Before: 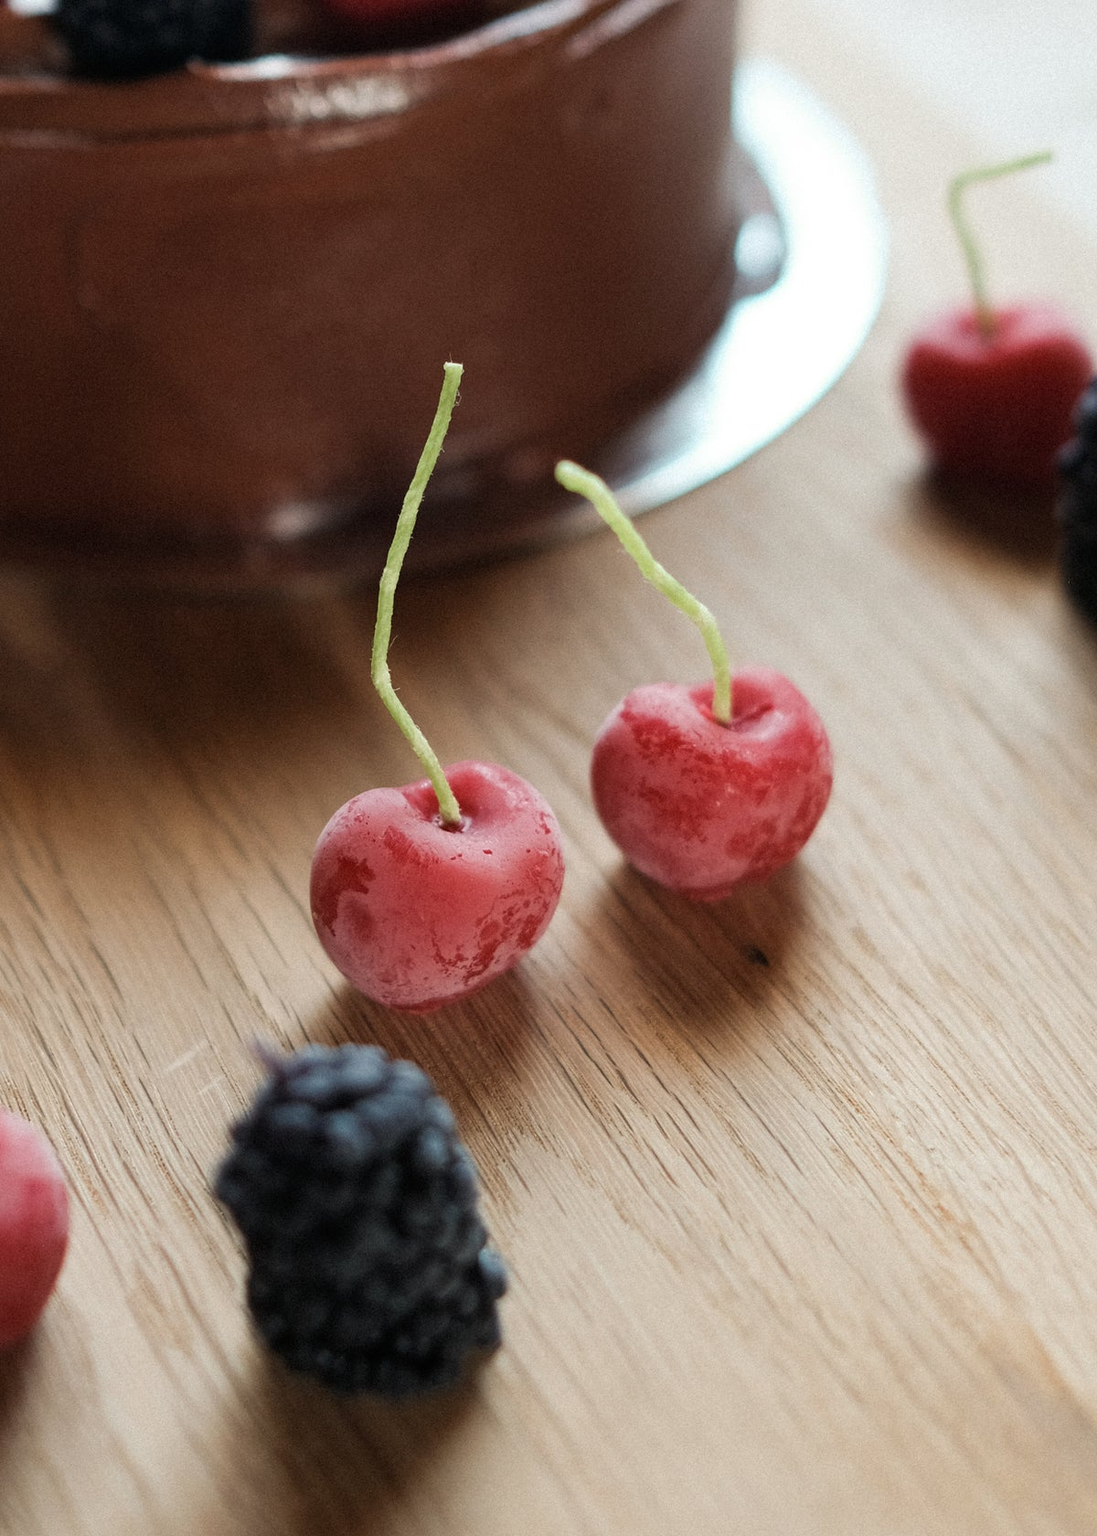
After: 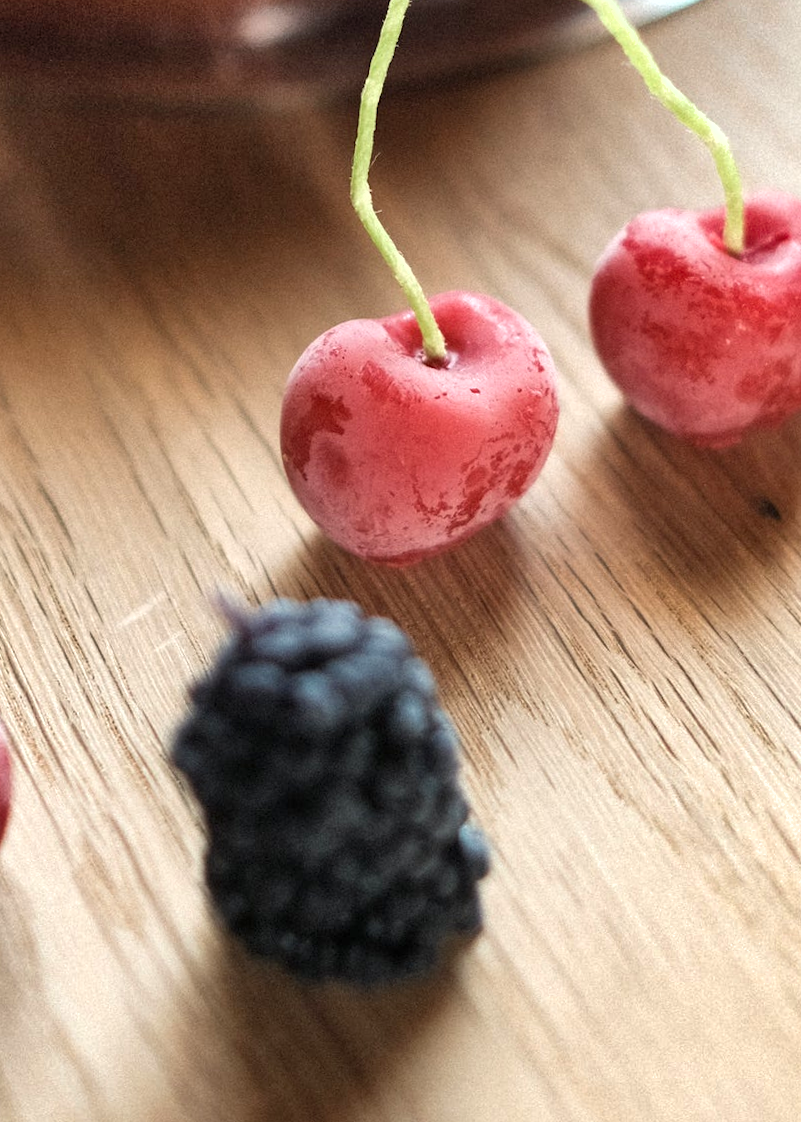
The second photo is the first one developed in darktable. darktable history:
shadows and highlights: low approximation 0.01, soften with gaussian
exposure: exposure 0.661 EV, compensate highlight preservation false
crop and rotate: angle -0.82°, left 3.85%, top 31.828%, right 27.992%
